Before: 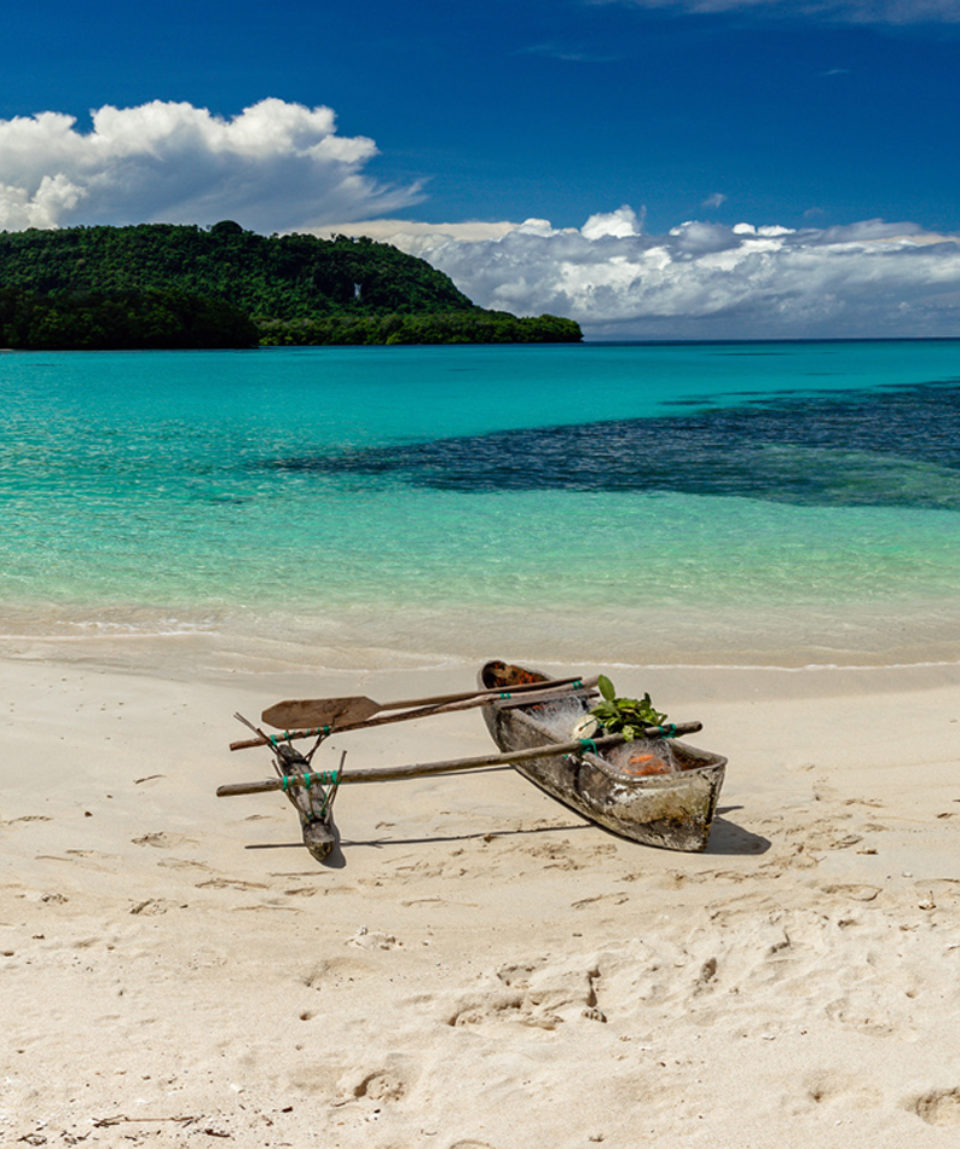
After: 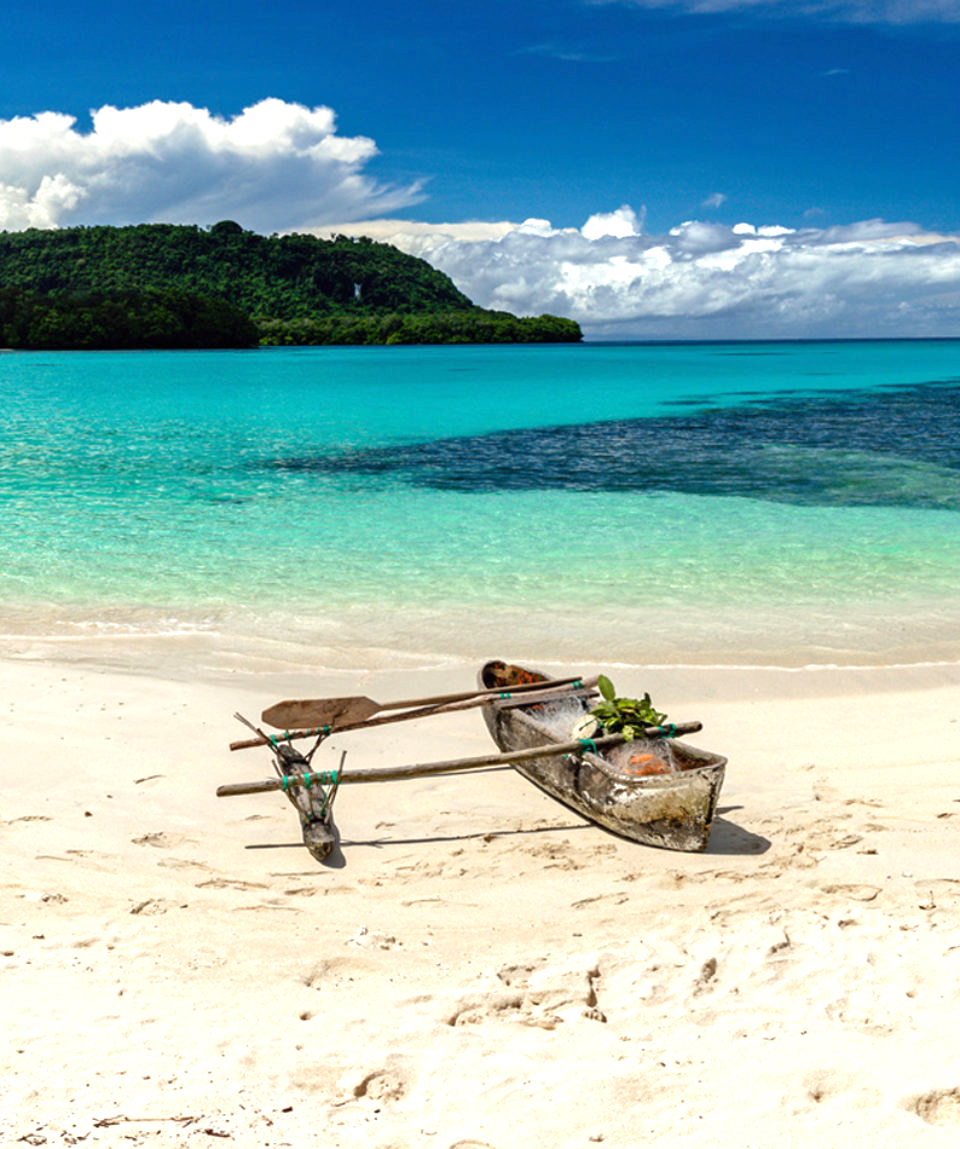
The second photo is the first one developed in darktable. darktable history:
exposure: exposure 0.653 EV, compensate highlight preservation false
